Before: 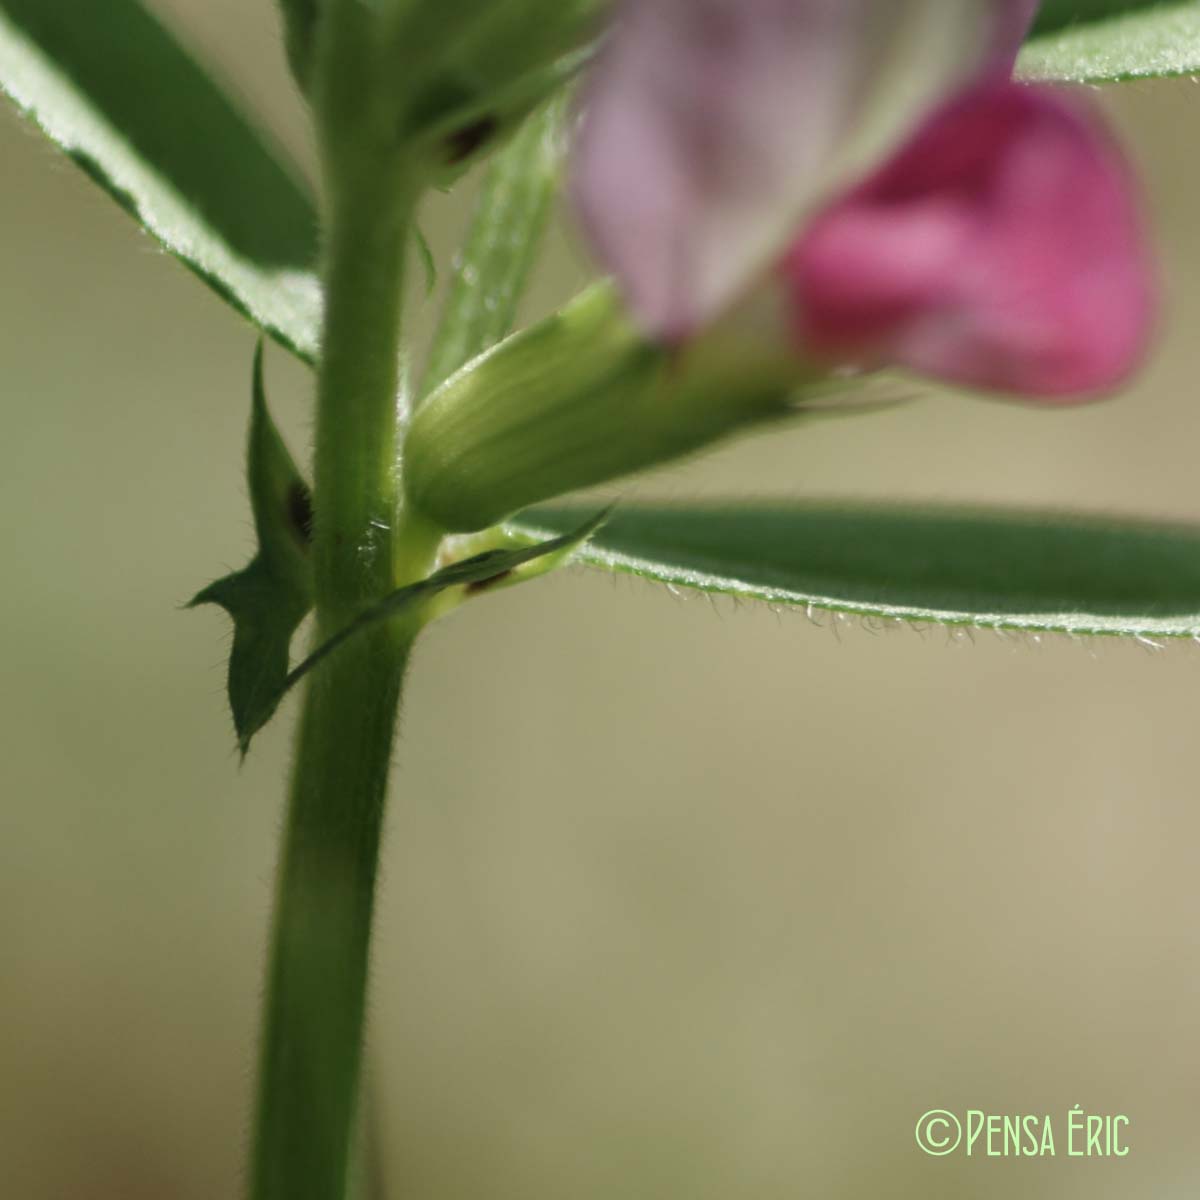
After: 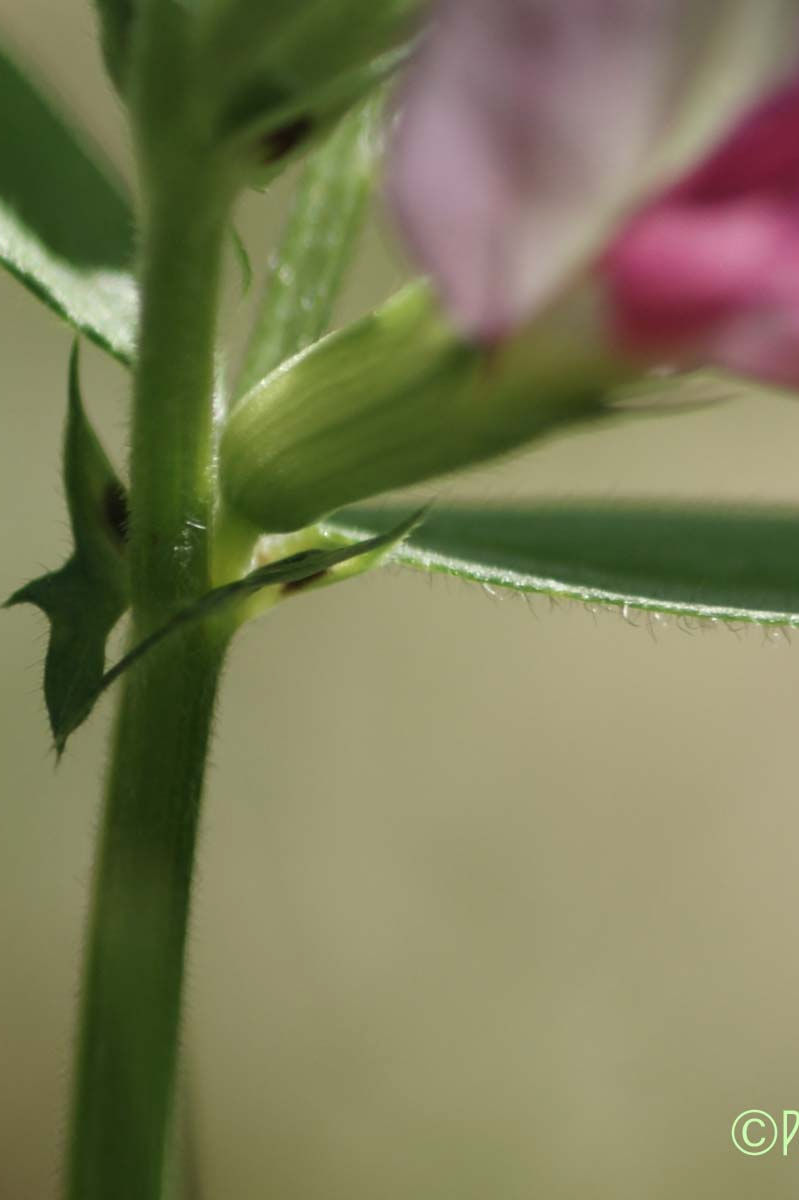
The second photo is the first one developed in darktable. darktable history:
tone equalizer: edges refinement/feathering 500, mask exposure compensation -1.57 EV, preserve details no
crop and rotate: left 15.382%, right 18.027%
